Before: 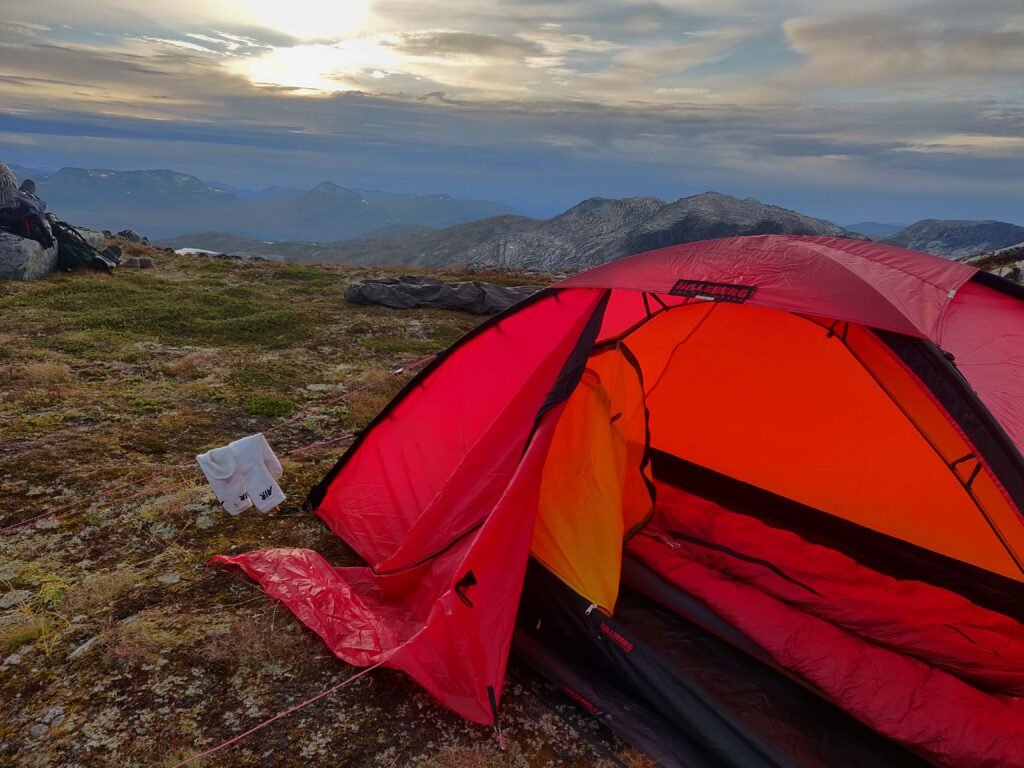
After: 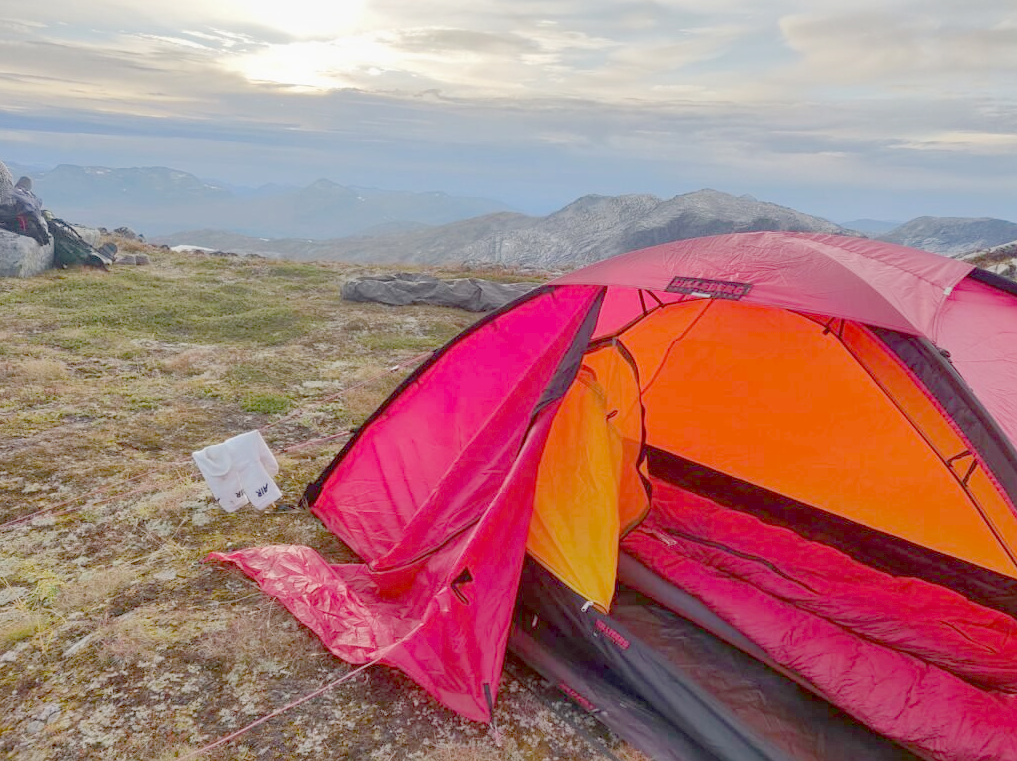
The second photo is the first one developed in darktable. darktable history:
crop: left 0.434%, top 0.485%, right 0.244%, bottom 0.386%
